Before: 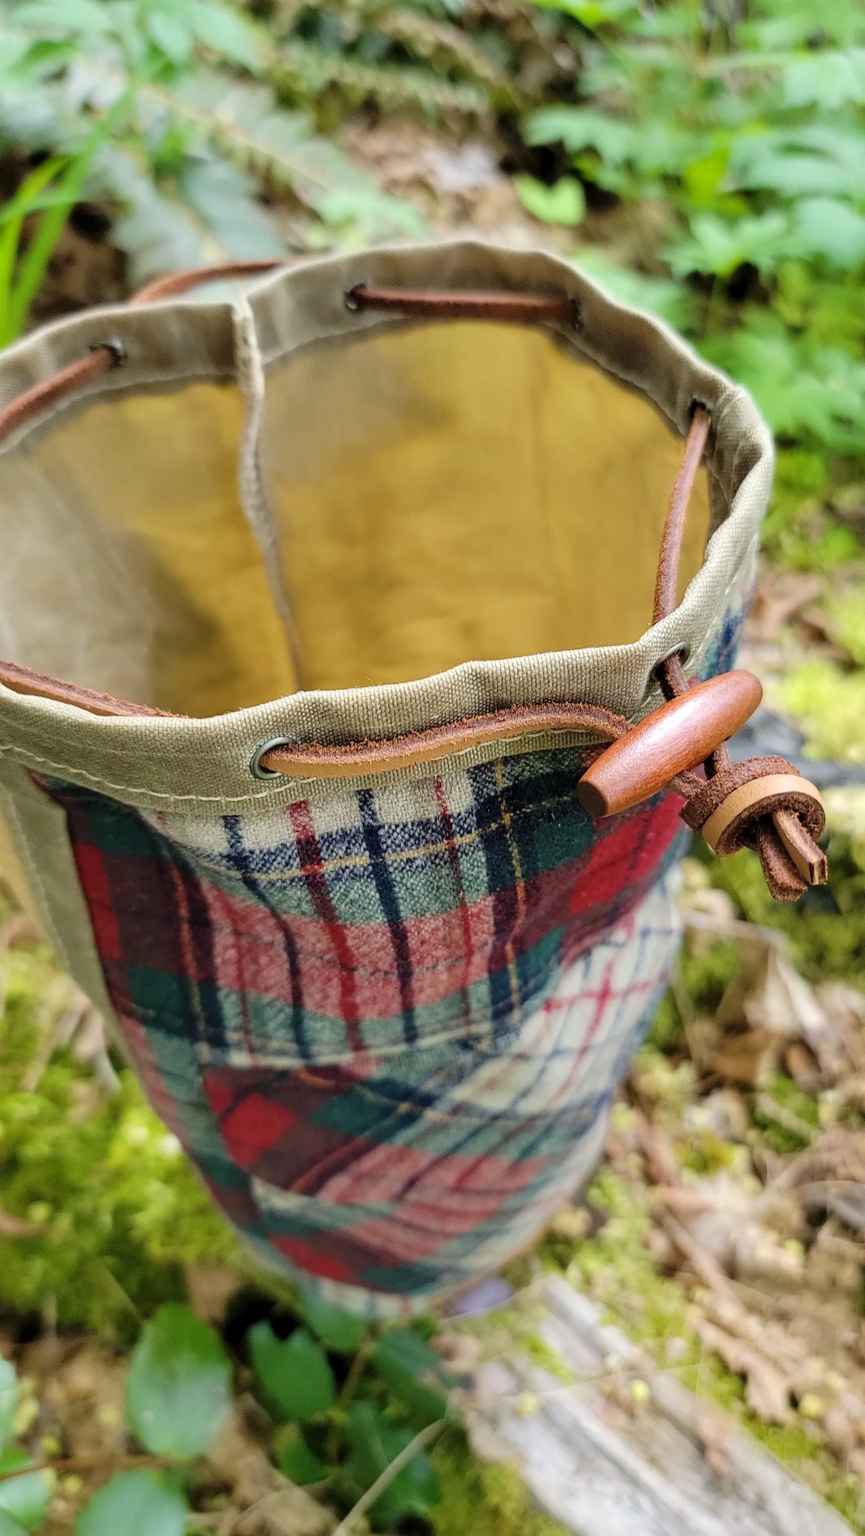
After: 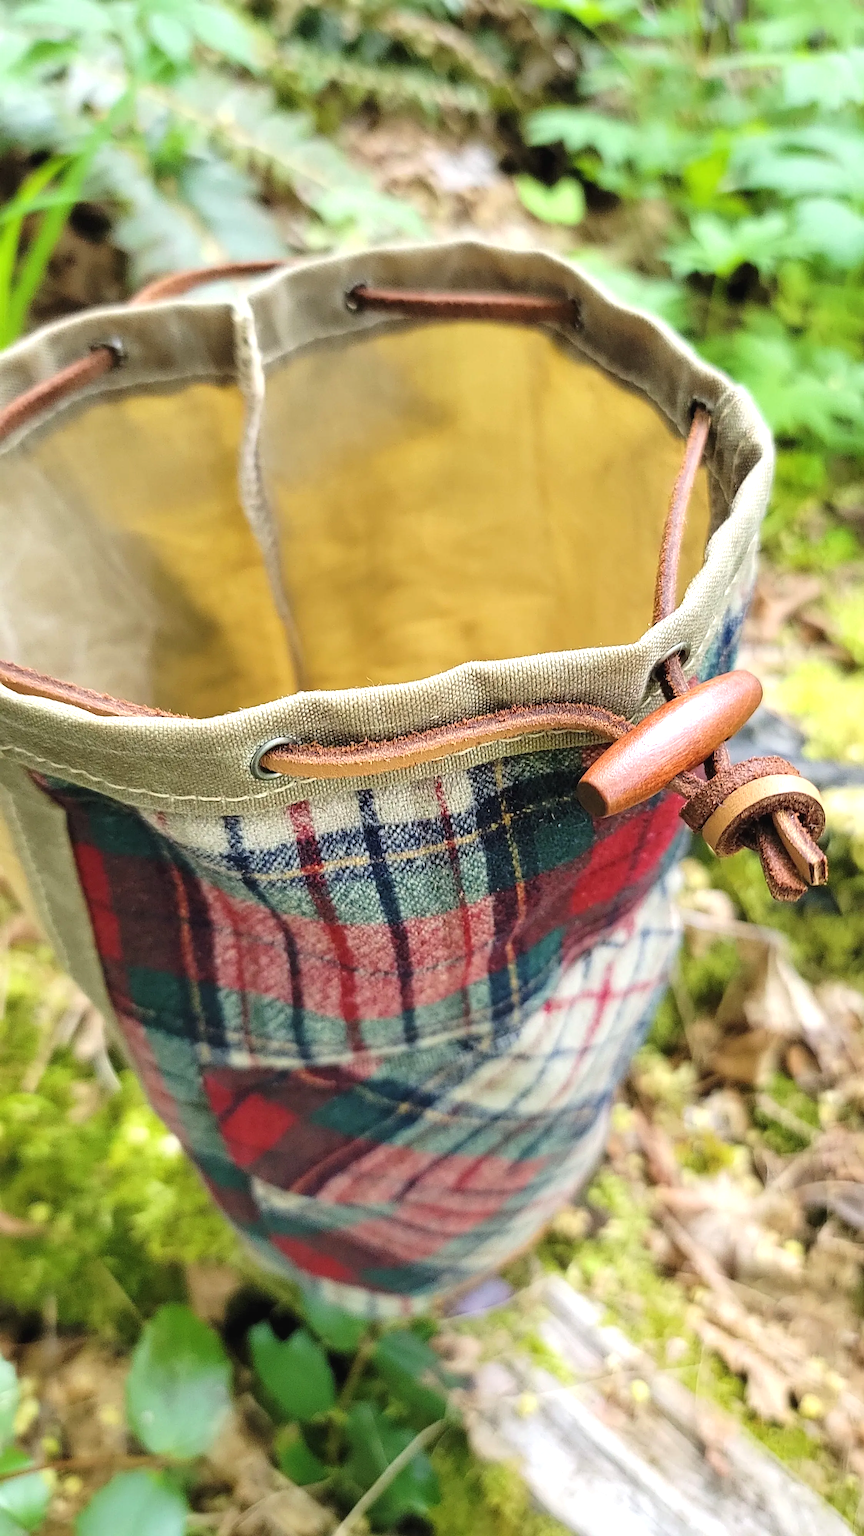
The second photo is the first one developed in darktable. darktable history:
sharpen: on, module defaults
exposure: black level correction -0.002, exposure 0.532 EV, compensate exposure bias true, compensate highlight preservation false
